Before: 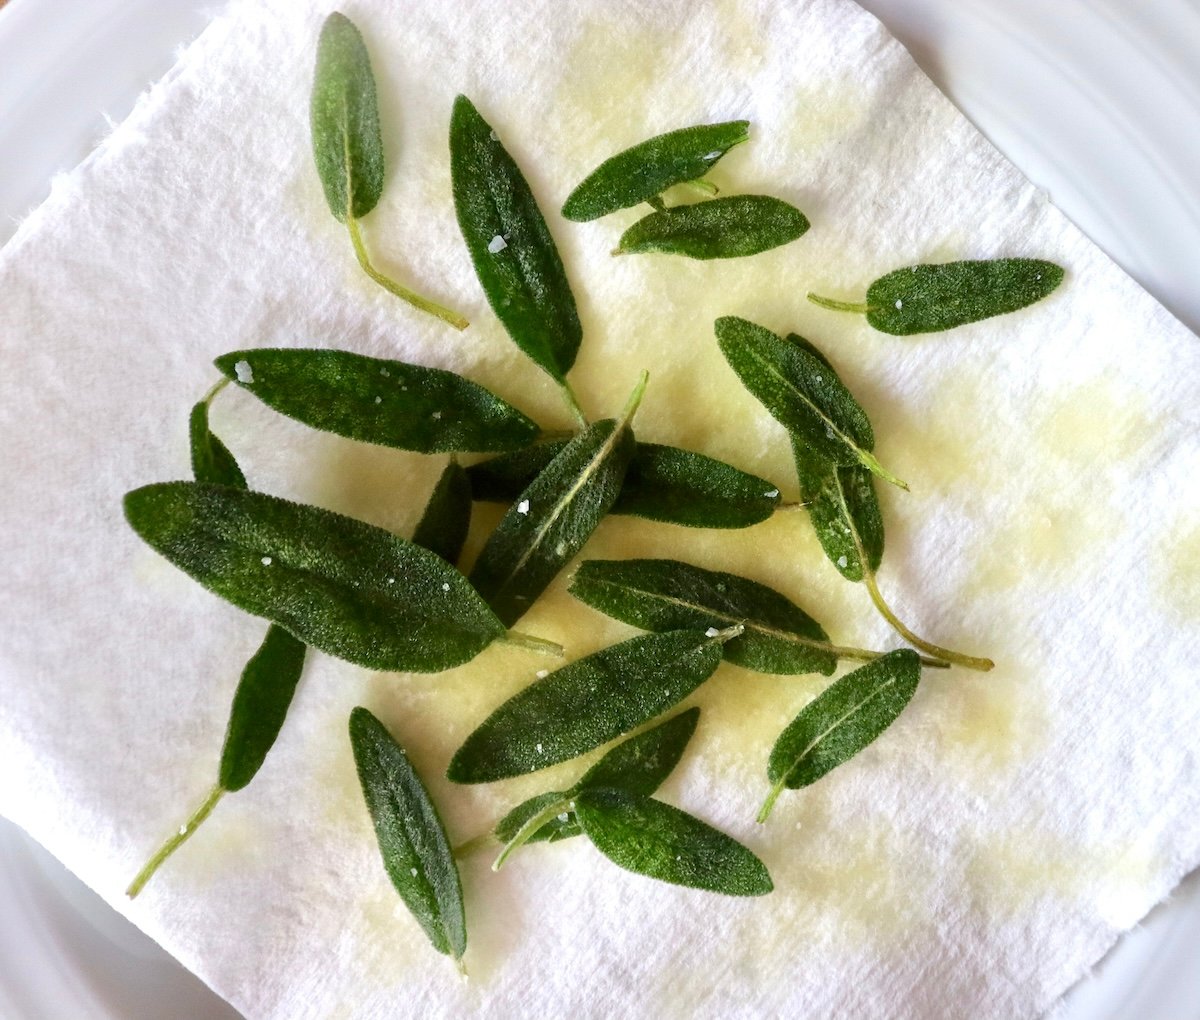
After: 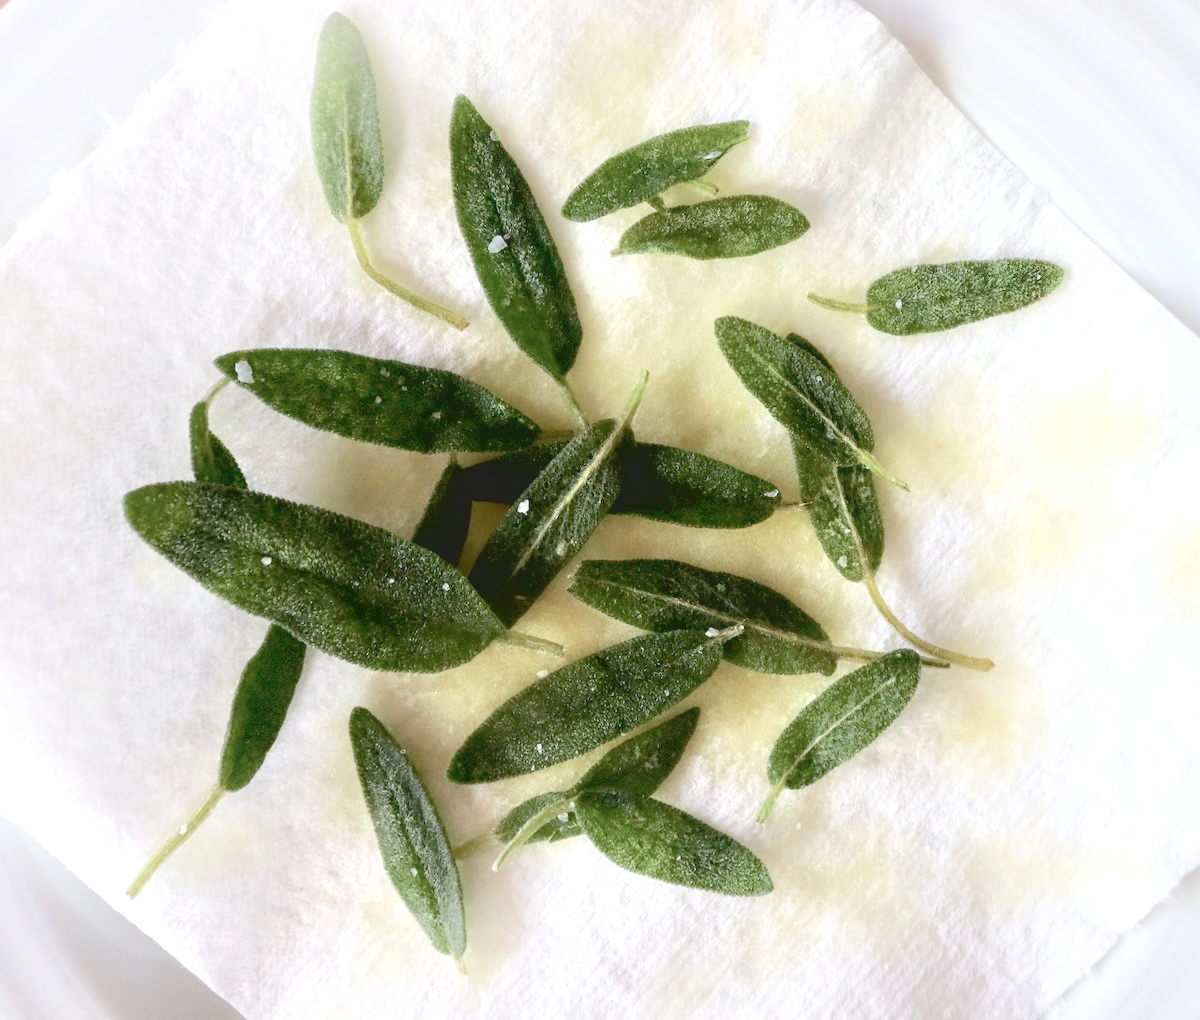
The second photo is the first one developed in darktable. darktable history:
contrast brightness saturation: contrast -0.26, saturation -0.43
local contrast: highlights 100%, shadows 100%, detail 120%, midtone range 0.2
shadows and highlights: shadows -23.08, highlights 46.15, soften with gaussian
exposure: black level correction 0.012, exposure 0.7 EV, compensate exposure bias true, compensate highlight preservation false
